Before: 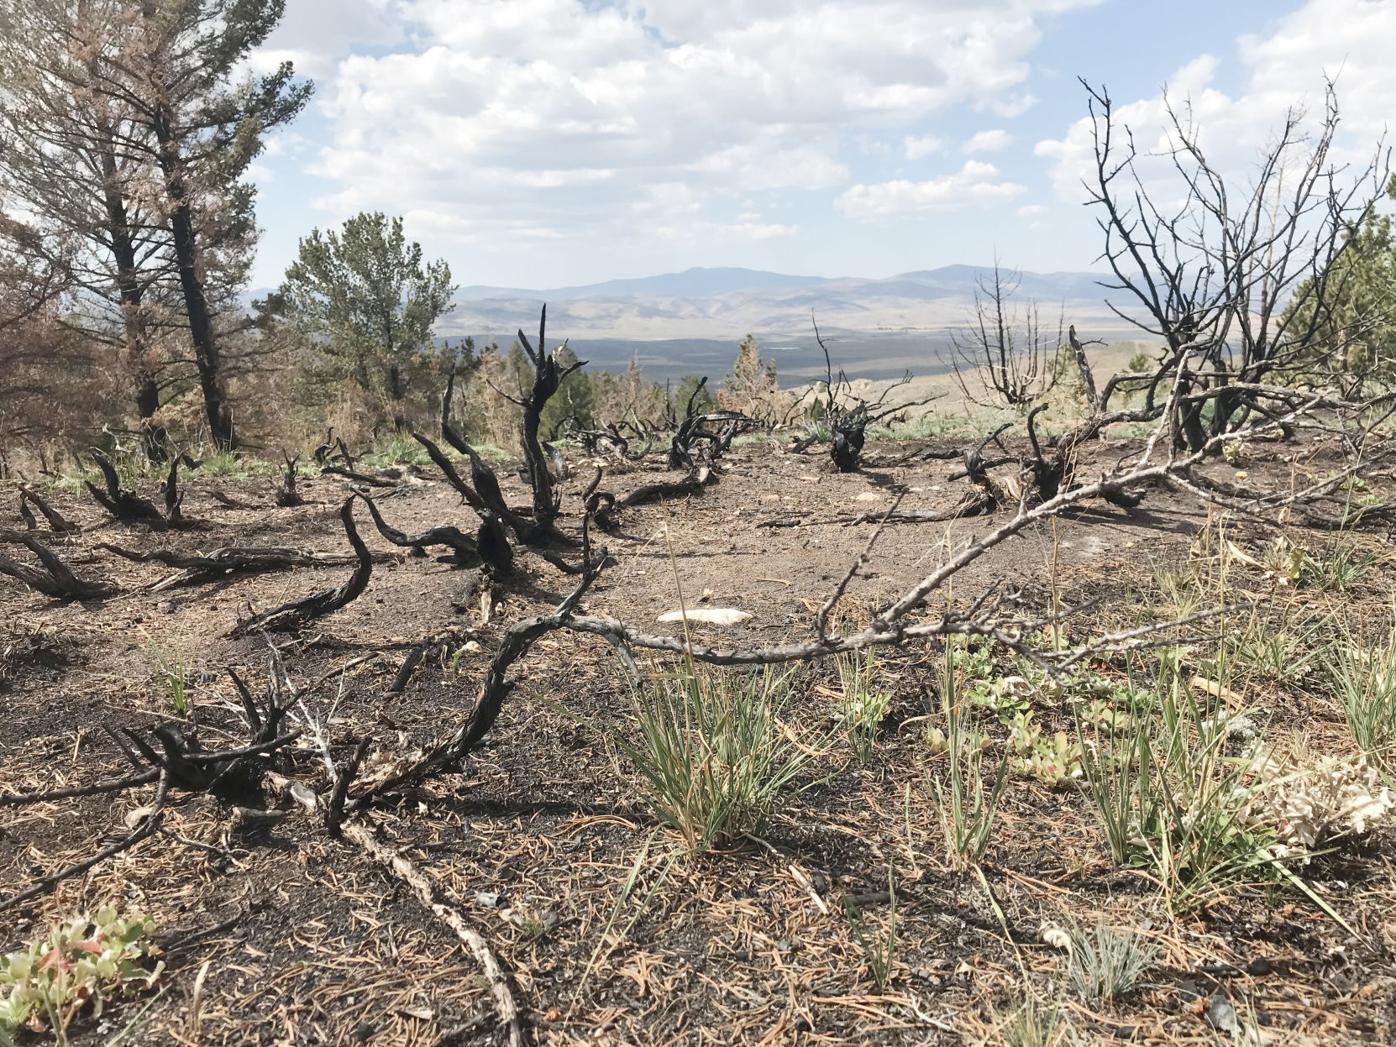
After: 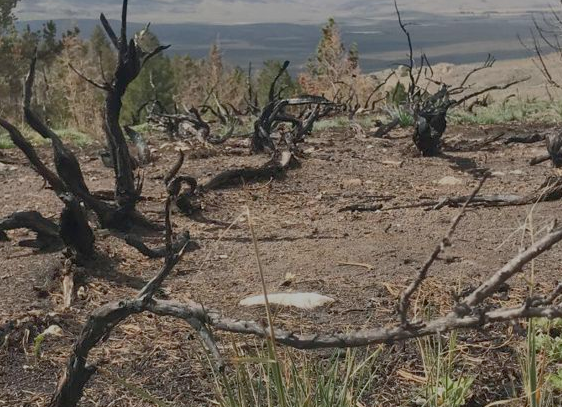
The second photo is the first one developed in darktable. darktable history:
tone equalizer: -8 EV -0.024 EV, -7 EV 0.043 EV, -6 EV -0.007 EV, -5 EV 0.004 EV, -4 EV -0.043 EV, -3 EV -0.232 EV, -2 EV -0.643 EV, -1 EV -0.965 EV, +0 EV -0.99 EV
crop: left 30%, top 30.205%, right 29.708%, bottom 30.089%
